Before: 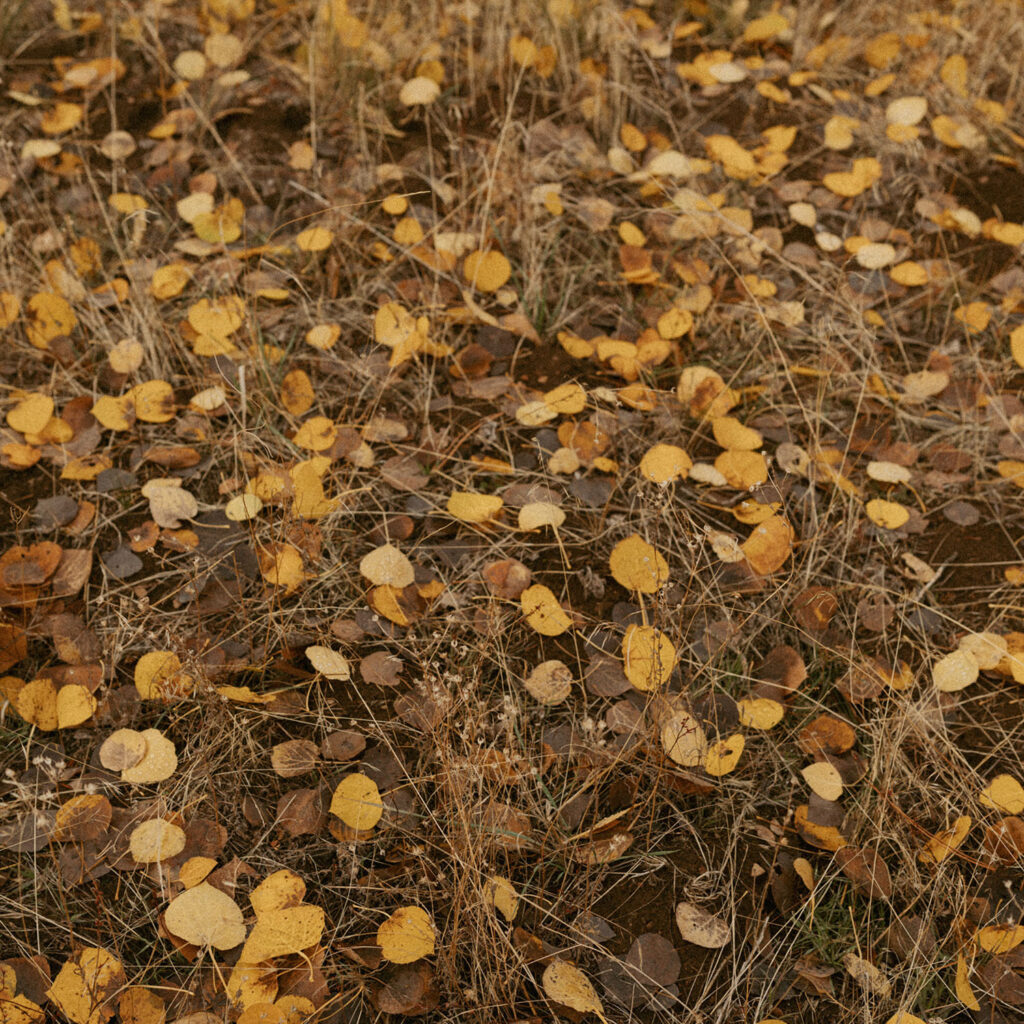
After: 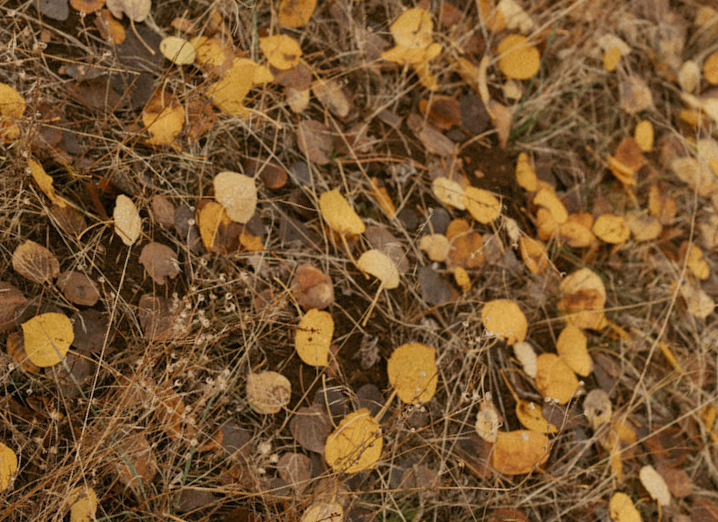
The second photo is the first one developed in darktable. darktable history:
crop and rotate: angle -45.47°, top 16.219%, right 0.779%, bottom 11.621%
